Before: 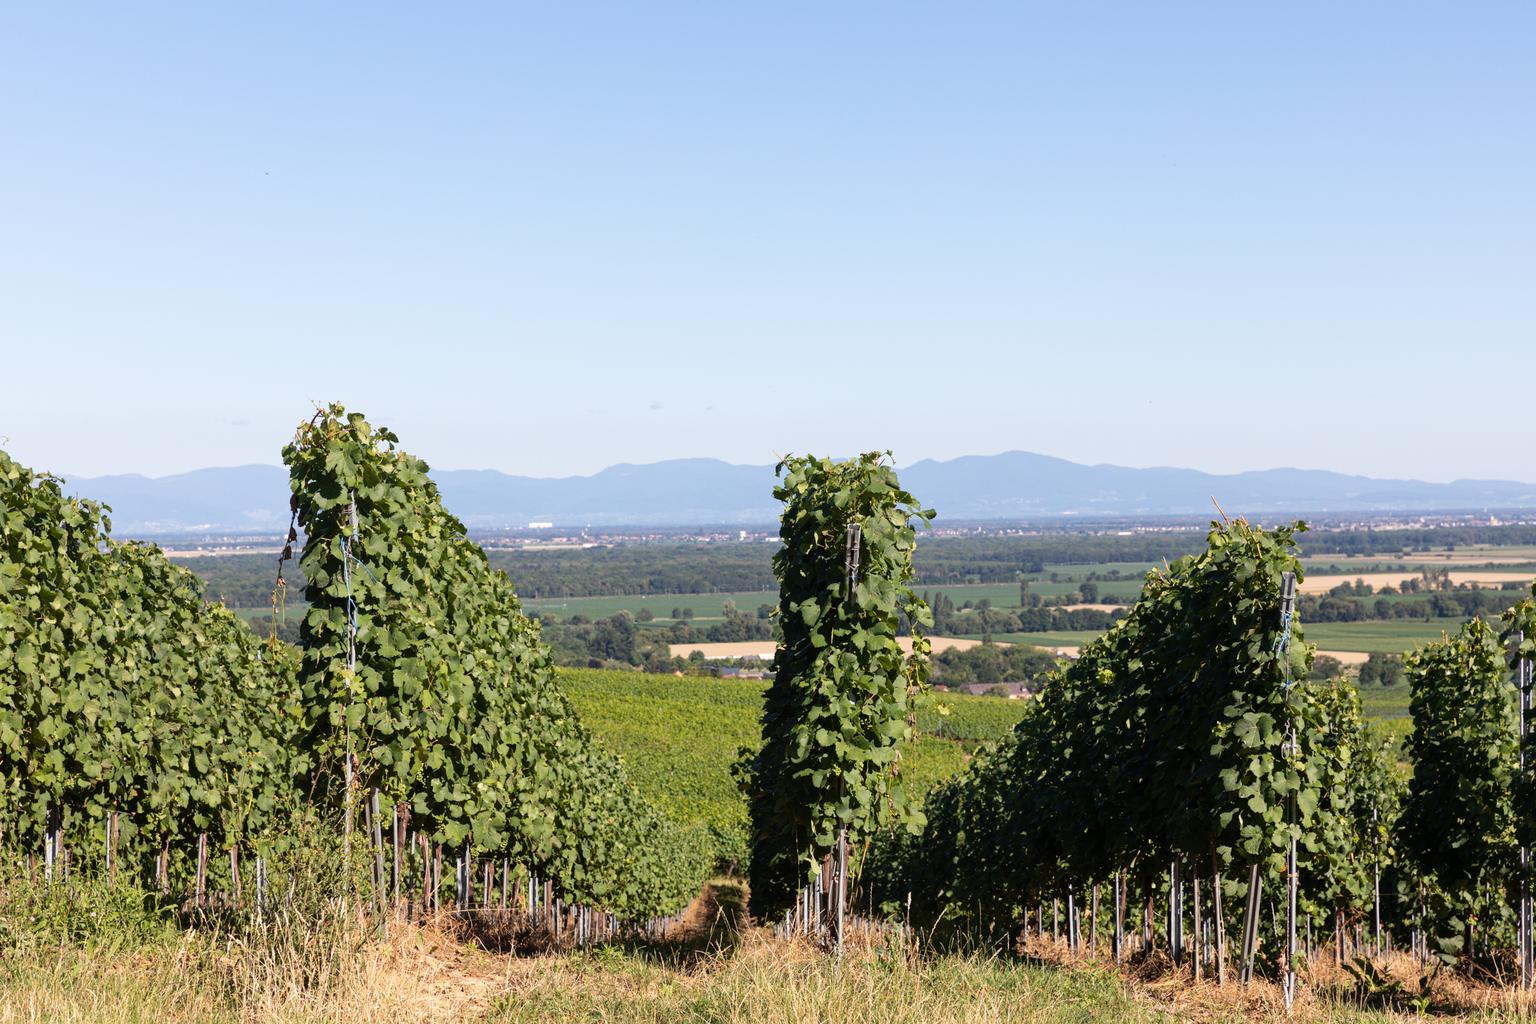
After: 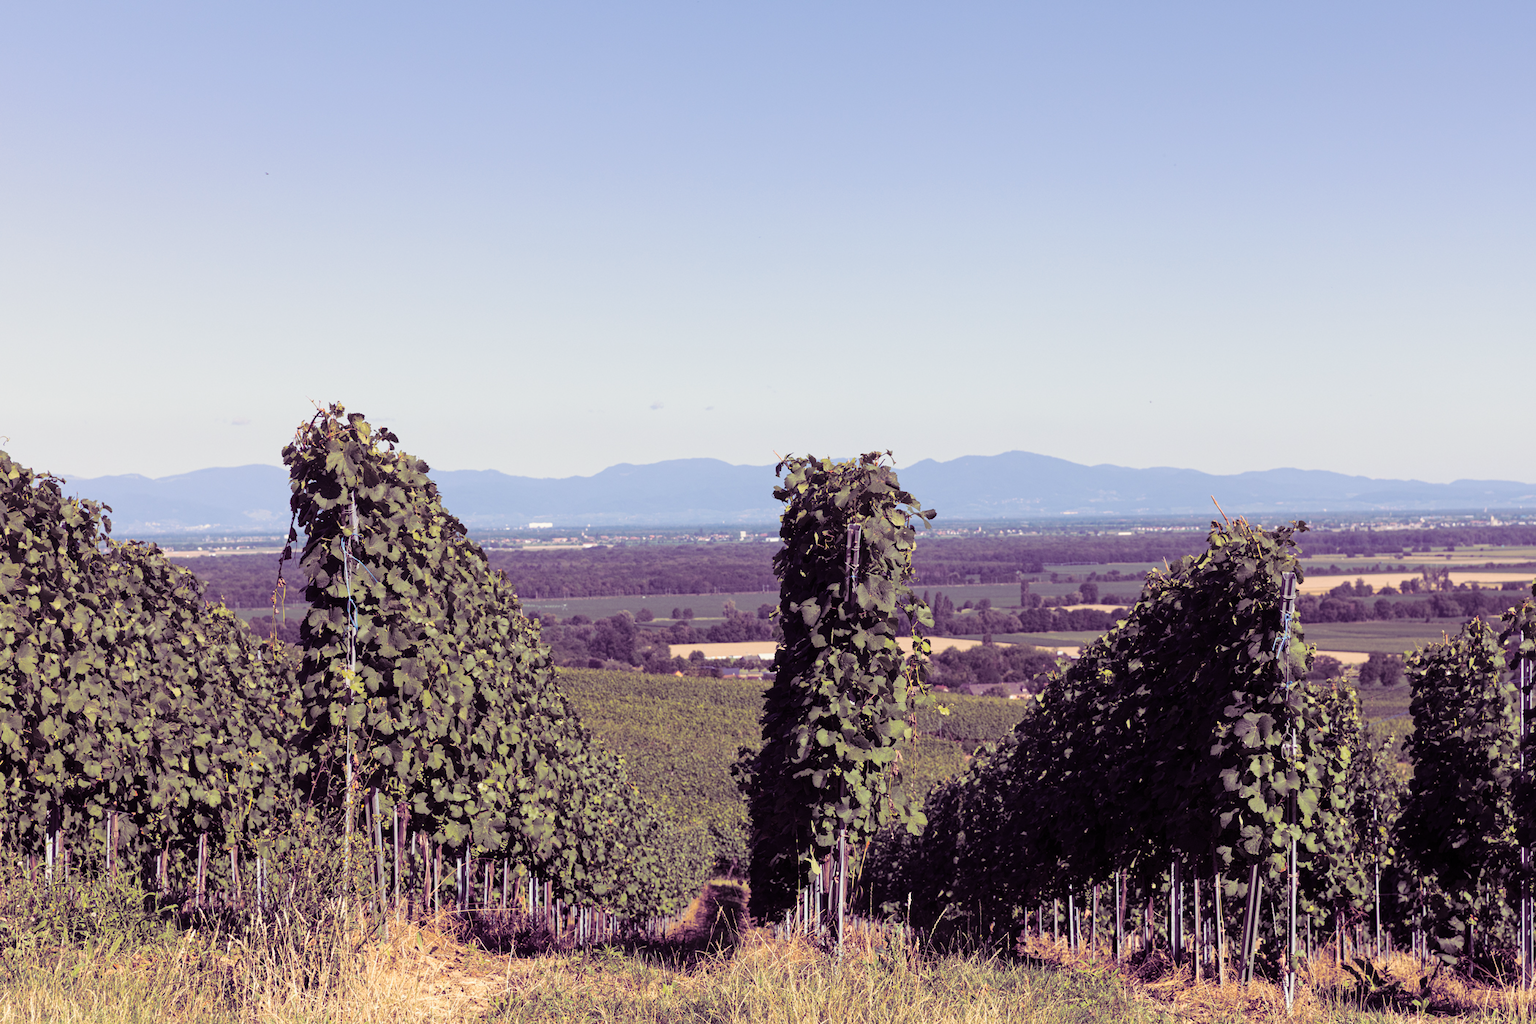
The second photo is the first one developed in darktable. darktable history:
split-toning: shadows › hue 277.2°, shadows › saturation 0.74
graduated density: density 0.38 EV, hardness 21%, rotation -6.11°, saturation 32%
